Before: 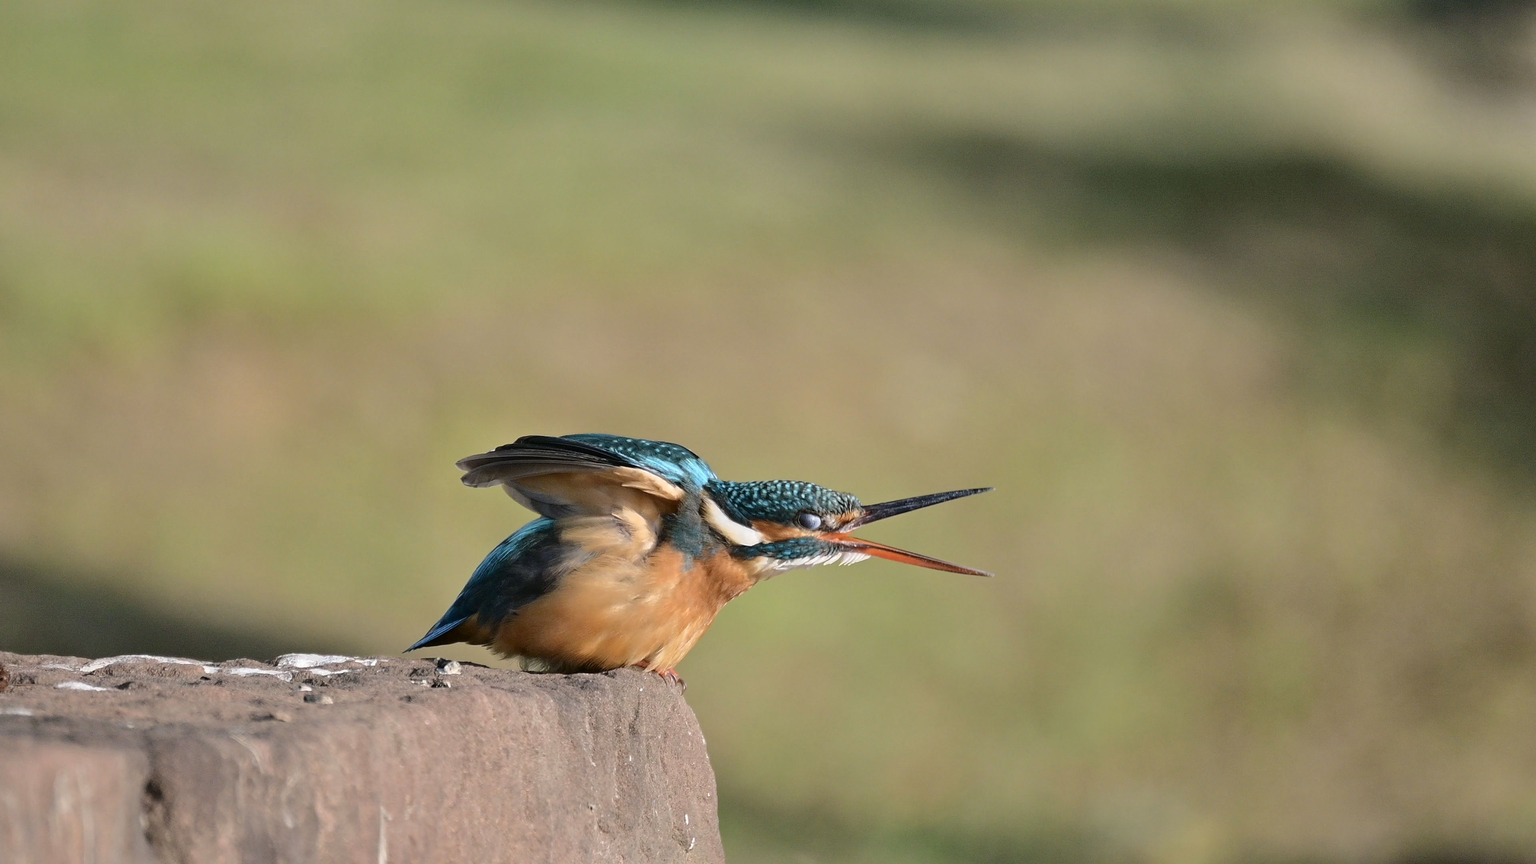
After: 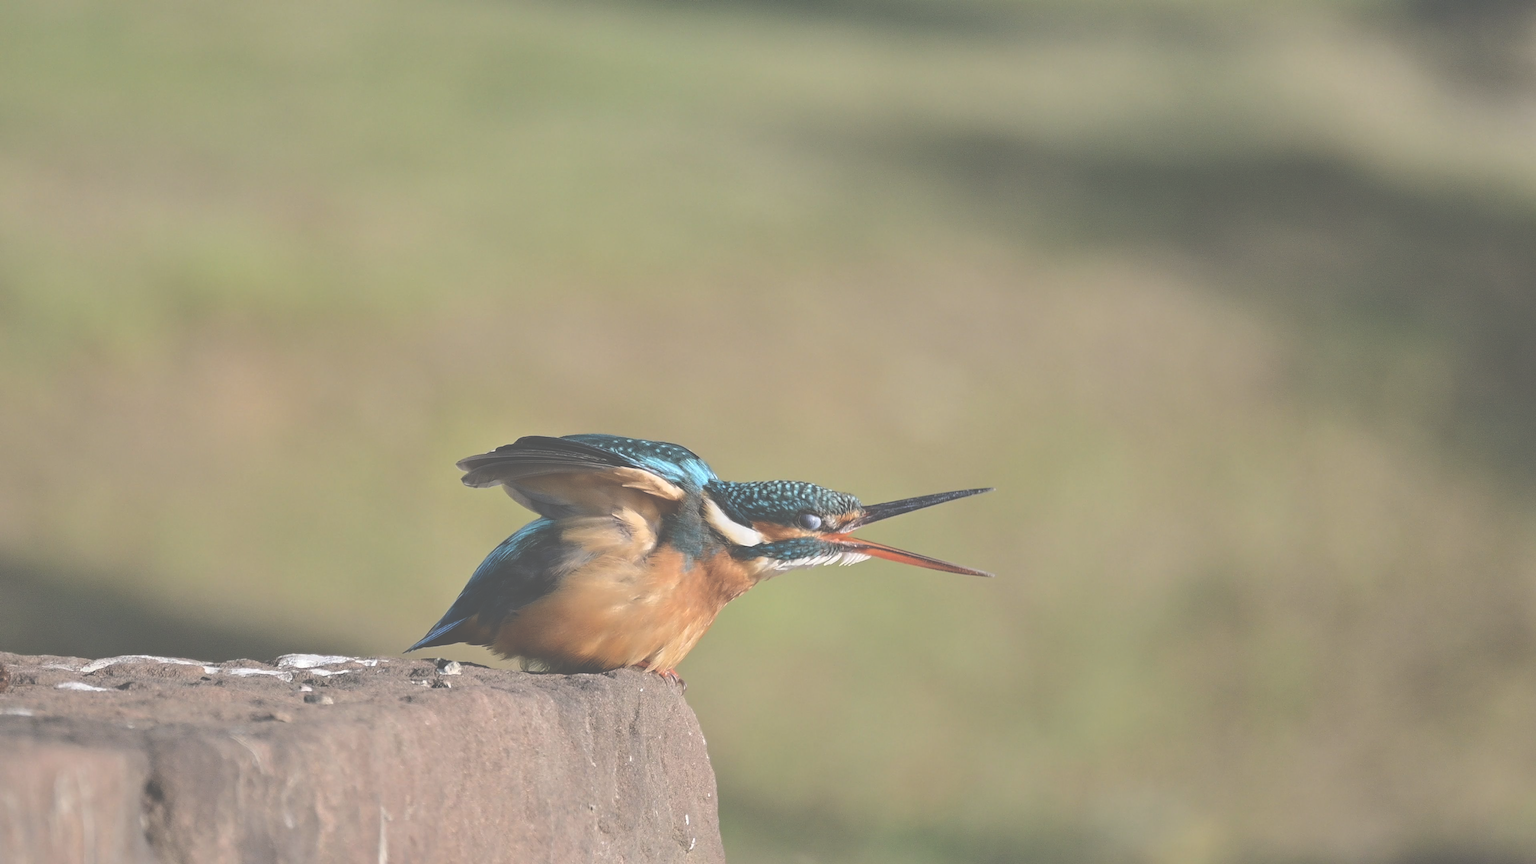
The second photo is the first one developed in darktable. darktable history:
tone equalizer: on, module defaults
exposure: black level correction -0.087, compensate highlight preservation false
